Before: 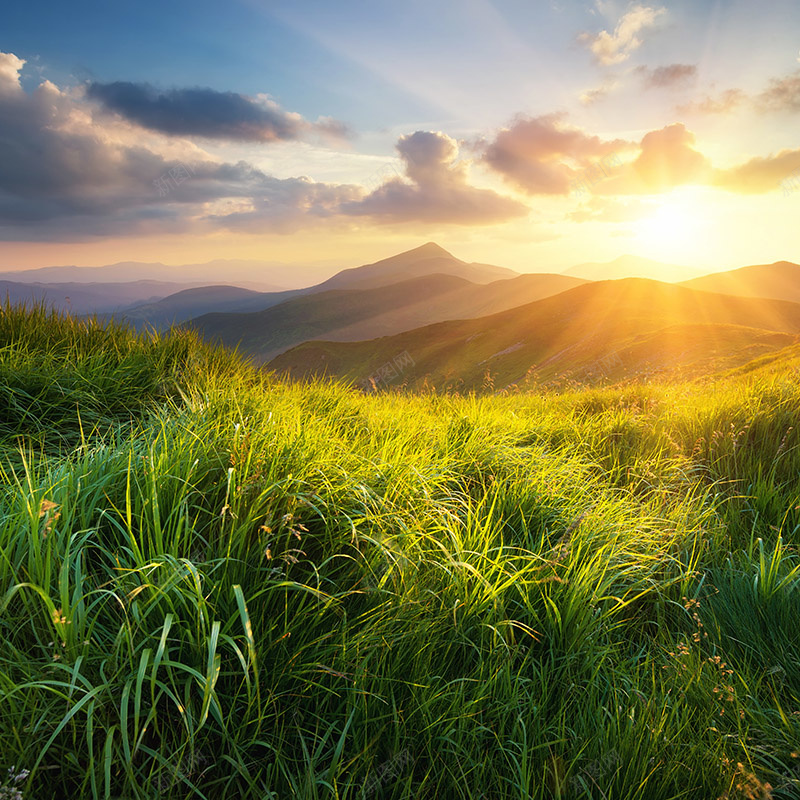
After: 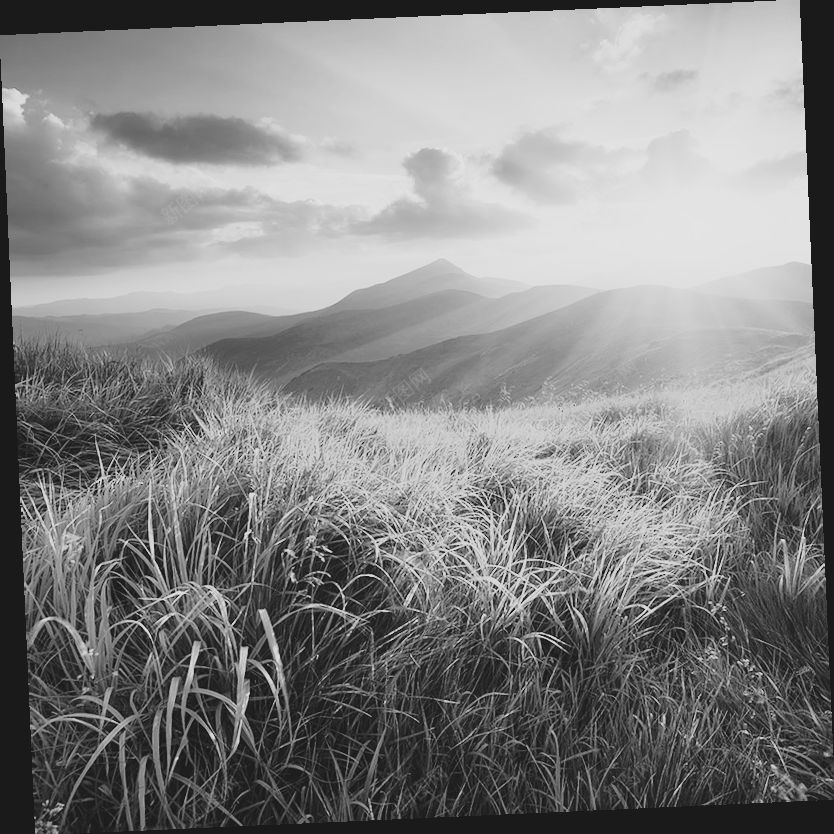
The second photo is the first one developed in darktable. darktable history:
rotate and perspective: rotation -2.56°, automatic cropping off
rgb levels: preserve colors max RGB
contrast brightness saturation: contrast -0.19, saturation 0.19
base curve: curves: ch0 [(0, 0) (0.028, 0.03) (0.121, 0.232) (0.46, 0.748) (0.859, 0.968) (1, 1)], preserve colors none
monochrome: on, module defaults
